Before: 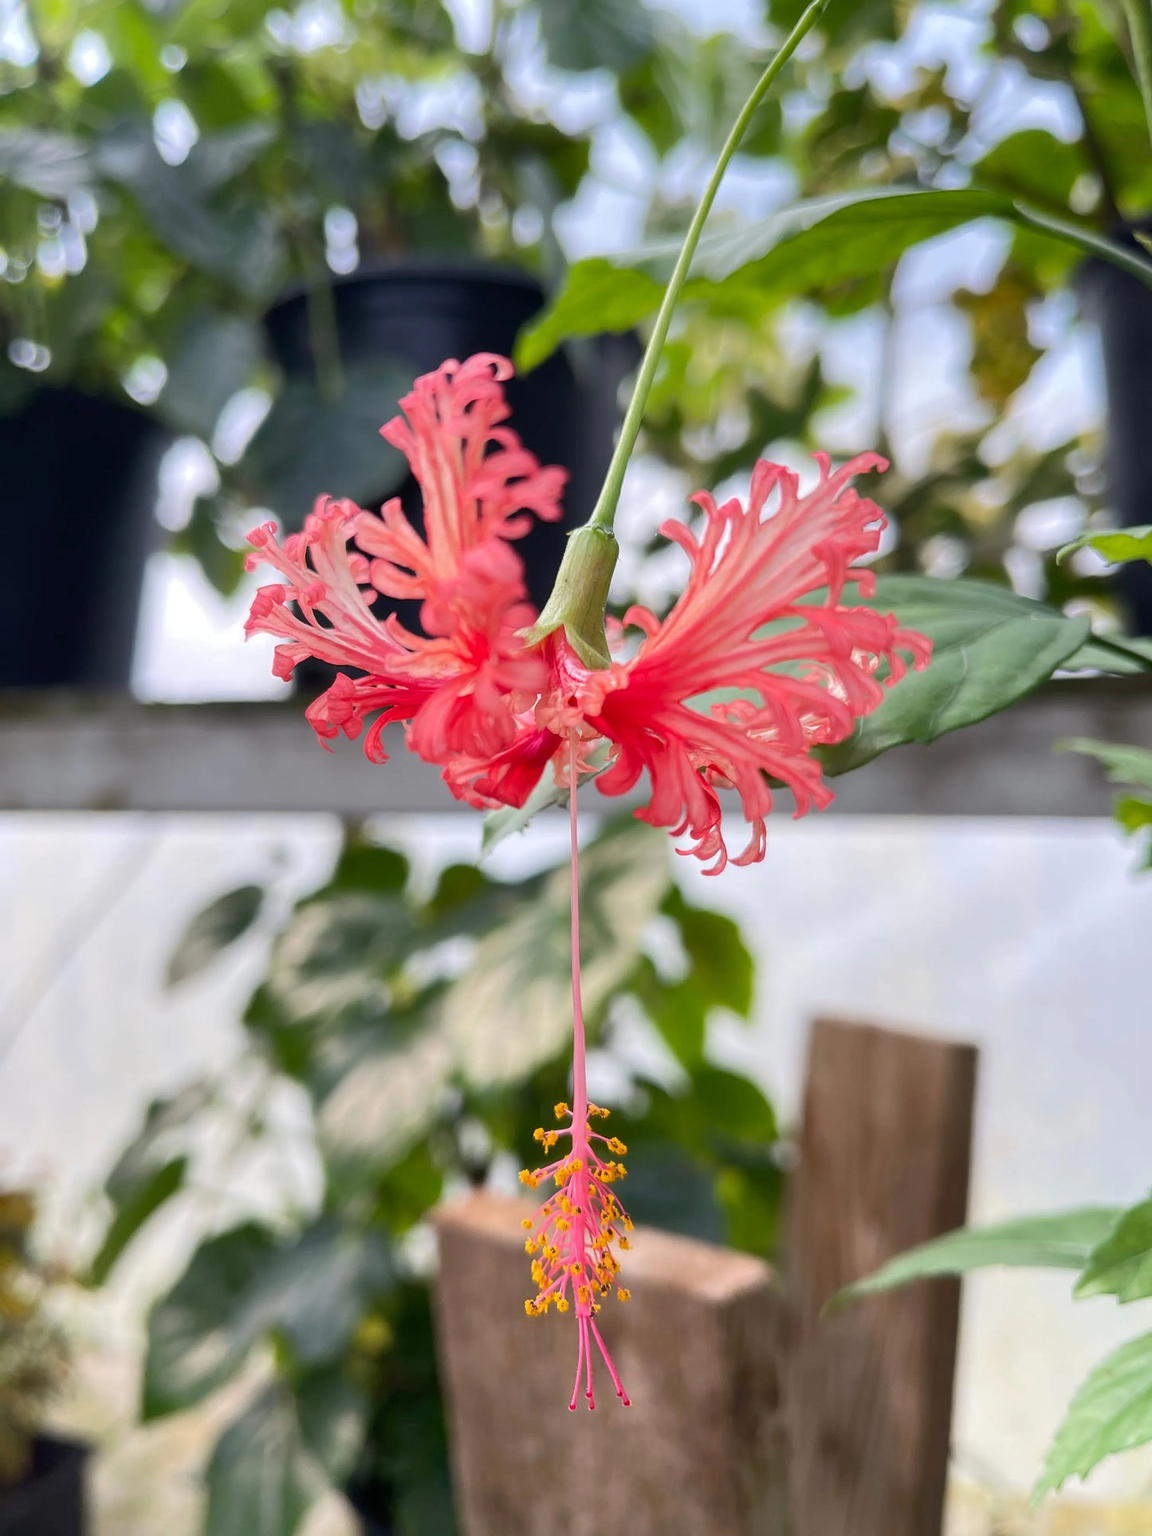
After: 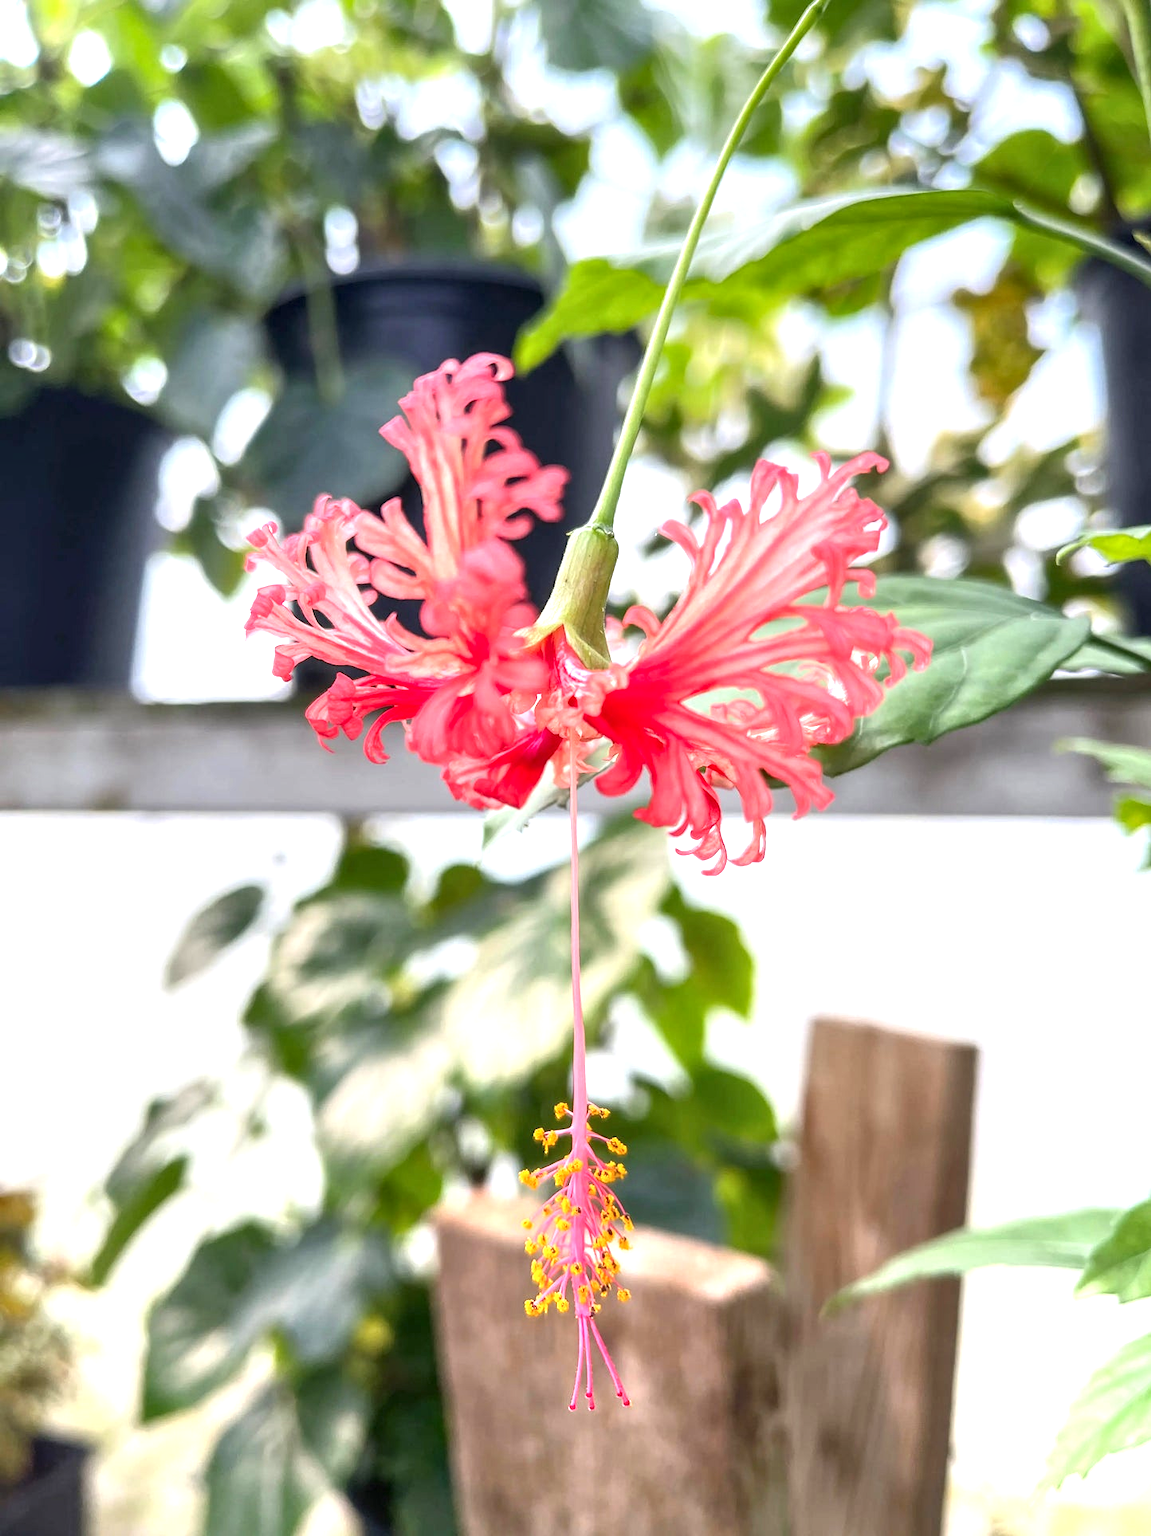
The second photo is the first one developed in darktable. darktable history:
exposure: black level correction 0, exposure 0.95 EV, compensate exposure bias true, compensate highlight preservation false
local contrast: on, module defaults
